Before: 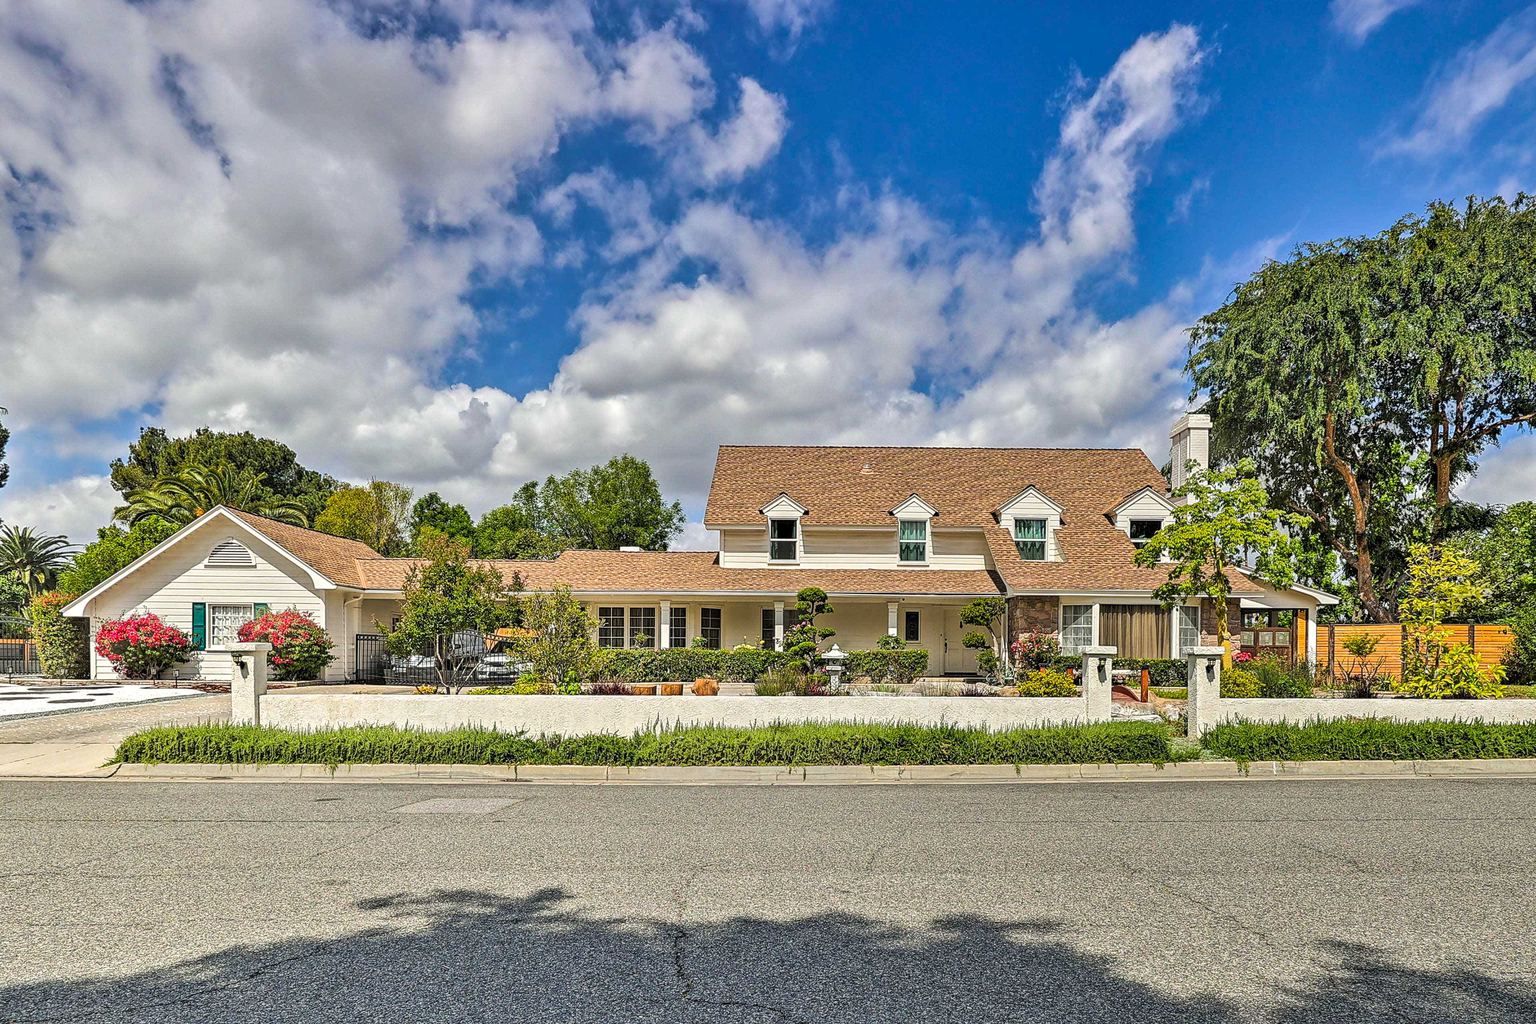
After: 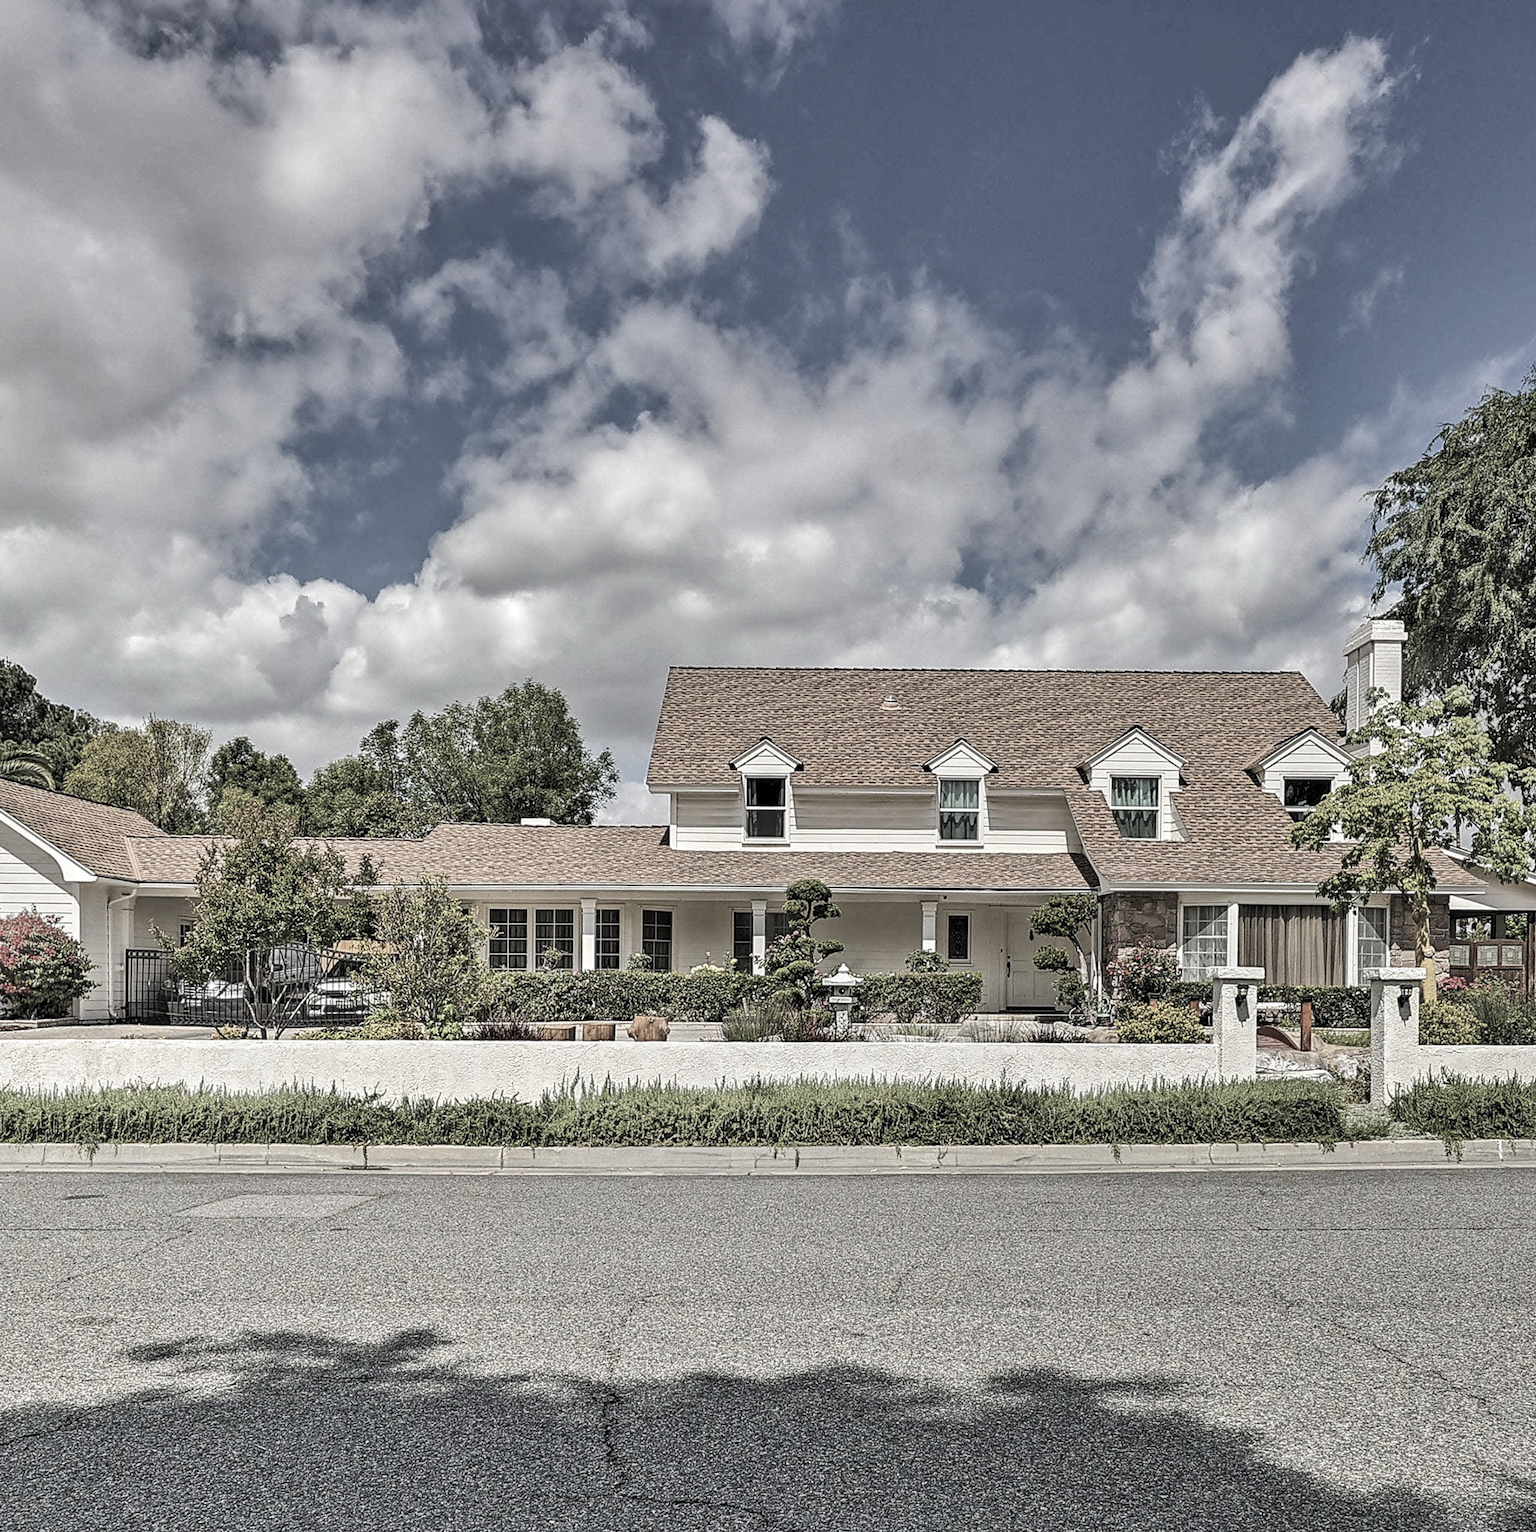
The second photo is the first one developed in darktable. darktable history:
crop and rotate: left 17.732%, right 15.423%
color correction: saturation 0.3
